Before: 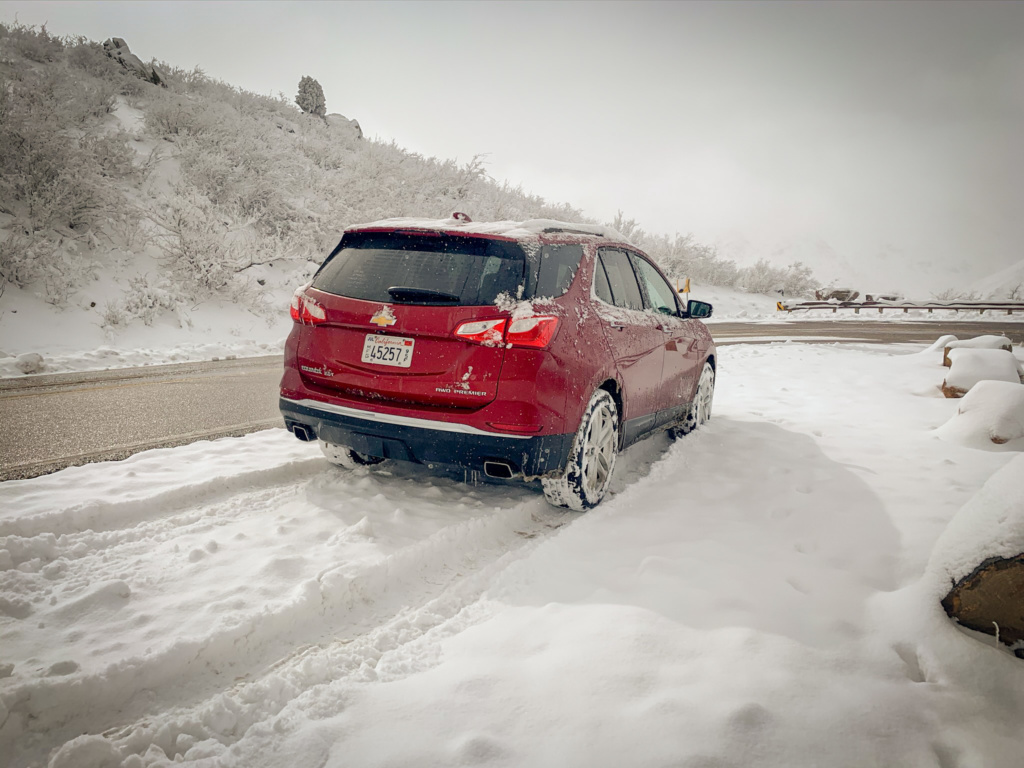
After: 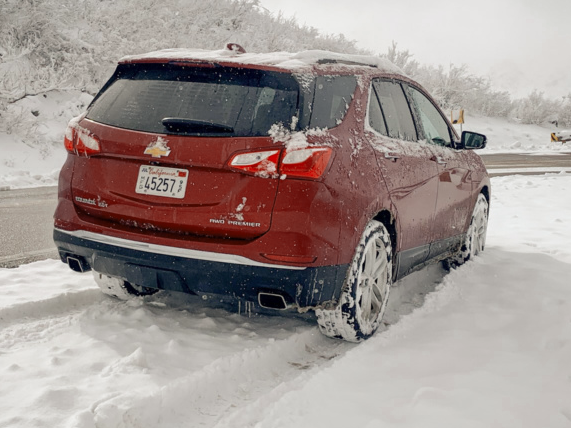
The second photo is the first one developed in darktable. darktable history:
color zones: curves: ch0 [(0, 0.5) (0.125, 0.4) (0.25, 0.5) (0.375, 0.4) (0.5, 0.4) (0.625, 0.6) (0.75, 0.6) (0.875, 0.5)]; ch1 [(0, 0.35) (0.125, 0.45) (0.25, 0.35) (0.375, 0.35) (0.5, 0.35) (0.625, 0.35) (0.75, 0.45) (0.875, 0.35)]; ch2 [(0, 0.6) (0.125, 0.5) (0.25, 0.5) (0.375, 0.6) (0.5, 0.6) (0.625, 0.5) (0.75, 0.5) (0.875, 0.5)]
crop and rotate: left 22.13%, top 22.054%, right 22.026%, bottom 22.102%
